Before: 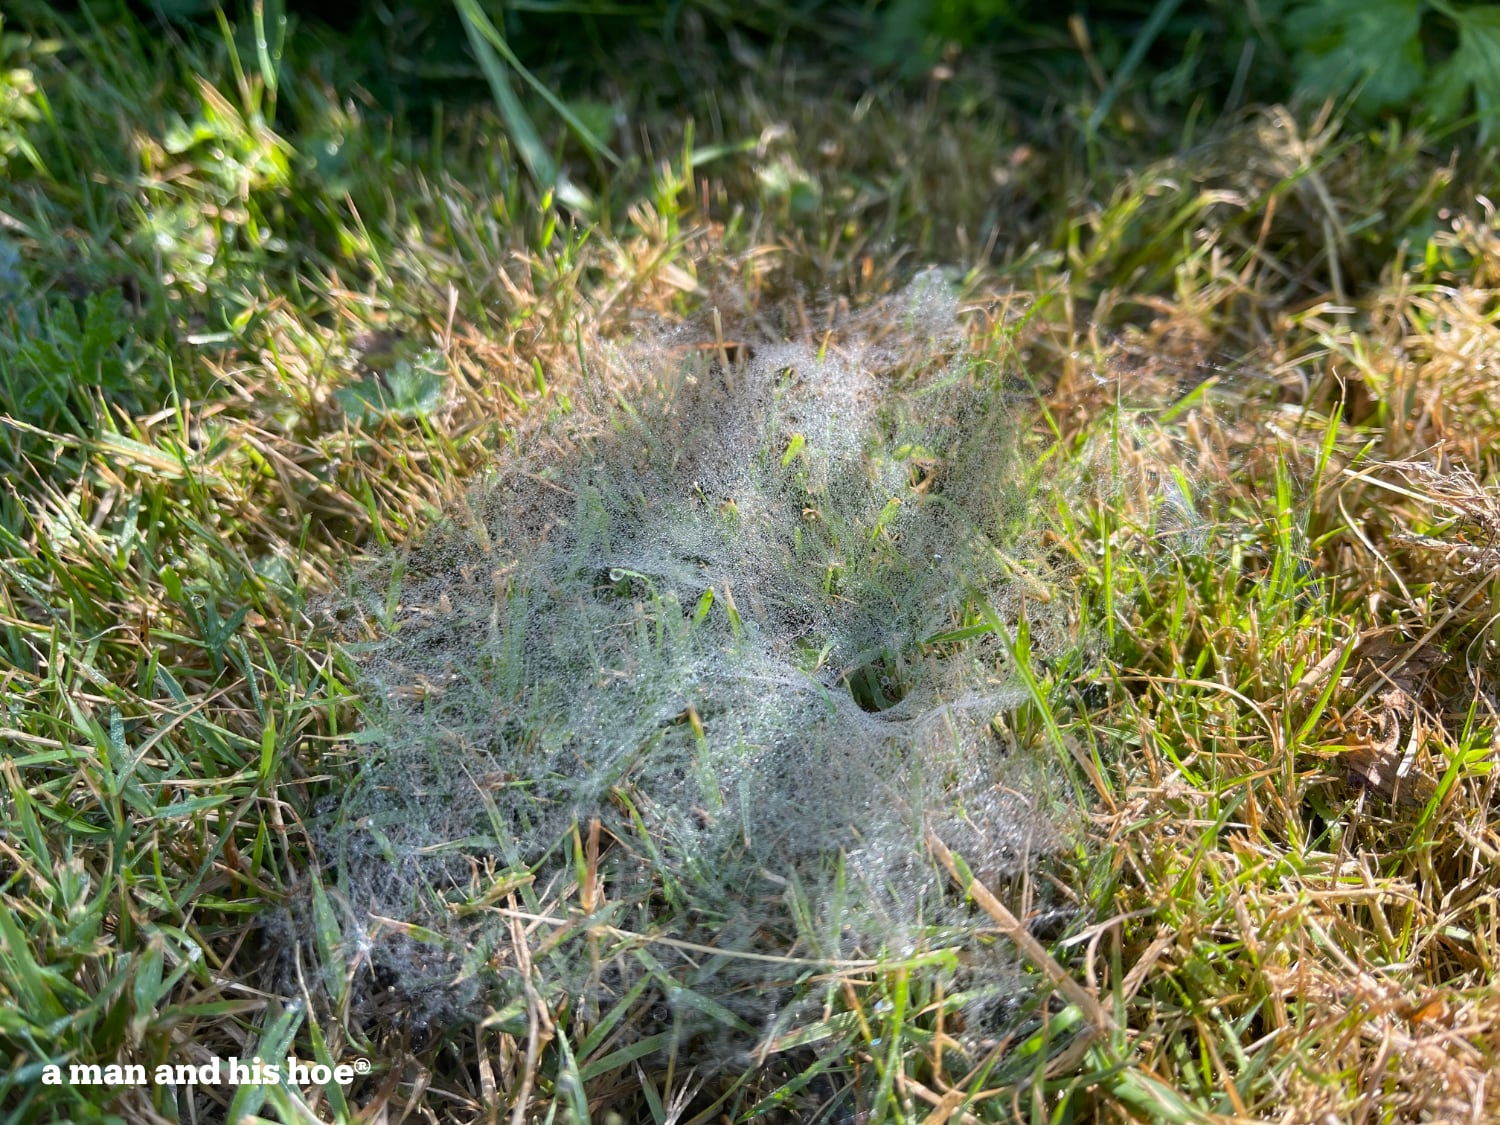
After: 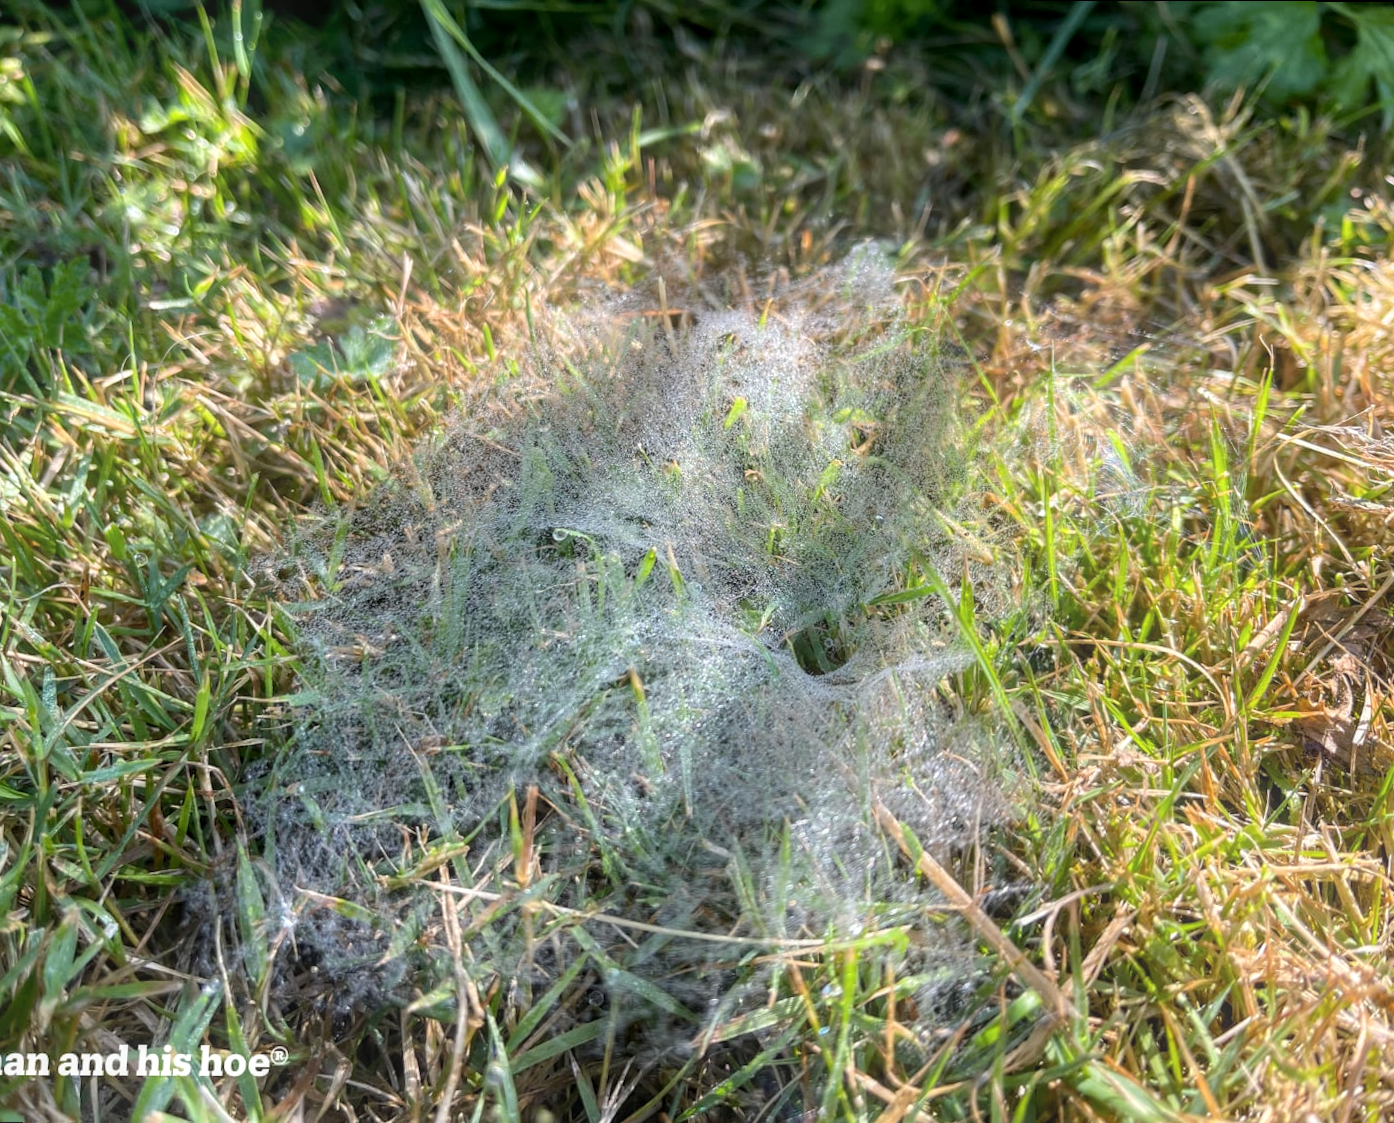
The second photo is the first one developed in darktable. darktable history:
local contrast: on, module defaults
rotate and perspective: rotation 0.215°, lens shift (vertical) -0.139, crop left 0.069, crop right 0.939, crop top 0.002, crop bottom 0.996
bloom: on, module defaults
